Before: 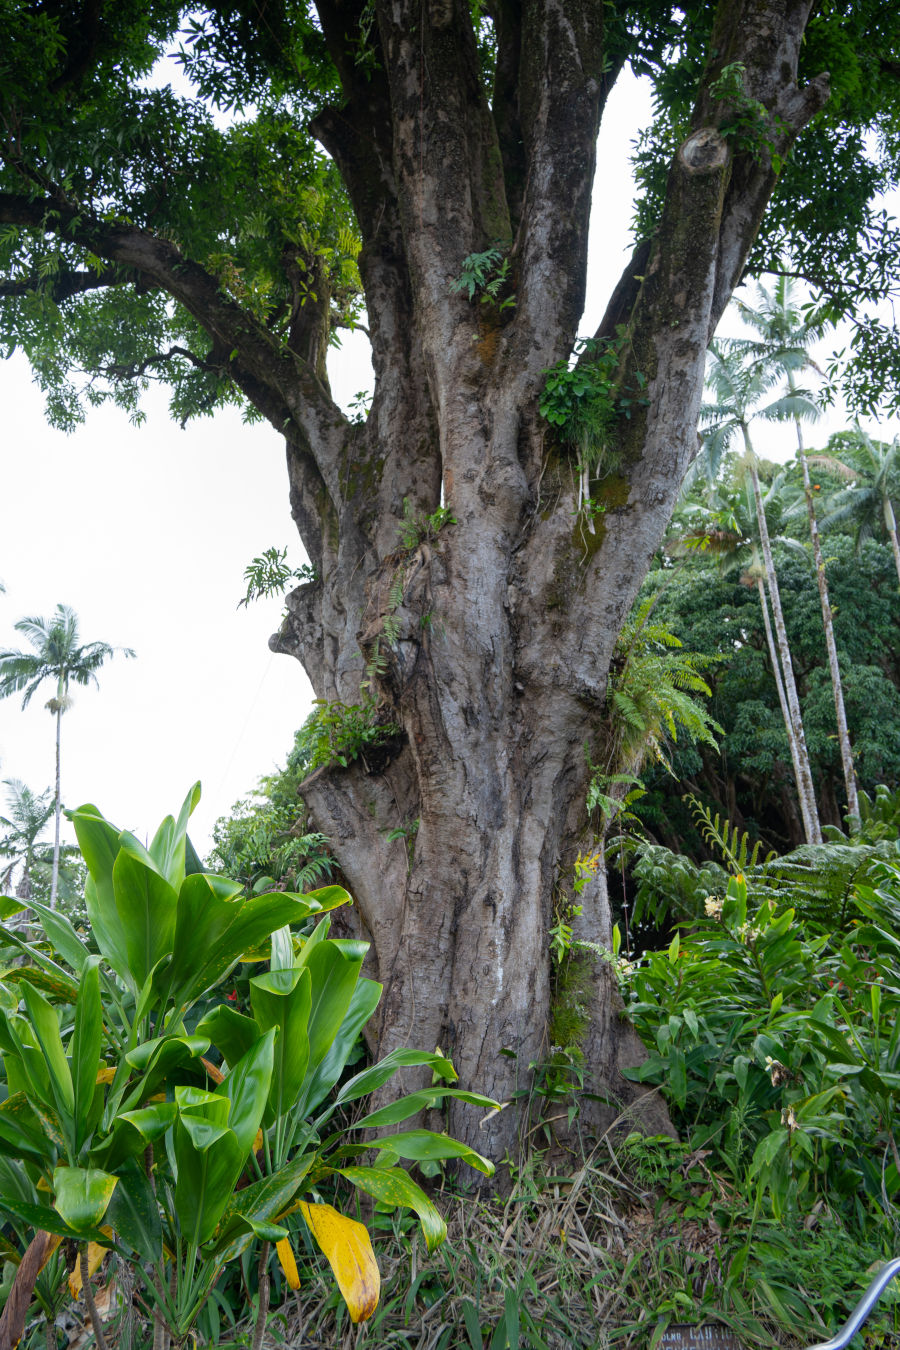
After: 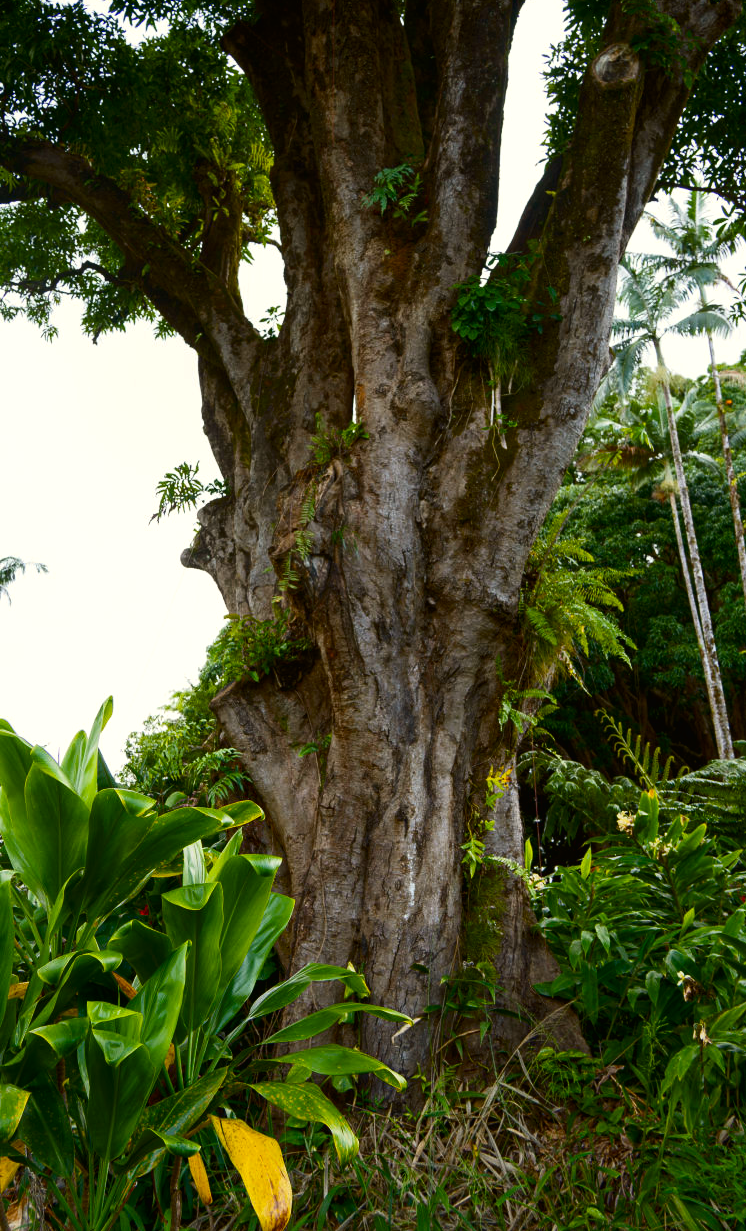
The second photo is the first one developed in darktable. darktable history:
exposure: exposure -0.399 EV, compensate highlight preservation false
color balance rgb: shadows lift › chroma 2.048%, shadows lift › hue 220.02°, power › chroma 2.525%, power › hue 69.67°, linear chroma grading › global chroma 14.633%, perceptual saturation grading › global saturation 20%, perceptual saturation grading › highlights -25.906%, perceptual saturation grading › shadows 50.248%, perceptual brilliance grading › highlights 15.567%, perceptual brilliance grading › mid-tones 6.007%, perceptual brilliance grading › shadows -15.056%
crop: left 9.781%, top 6.304%, right 7.319%, bottom 2.497%
tone curve: curves: ch0 [(0.016, 0.011) (0.204, 0.146) (0.515, 0.476) (0.78, 0.795) (1, 0.981)], color space Lab, independent channels
